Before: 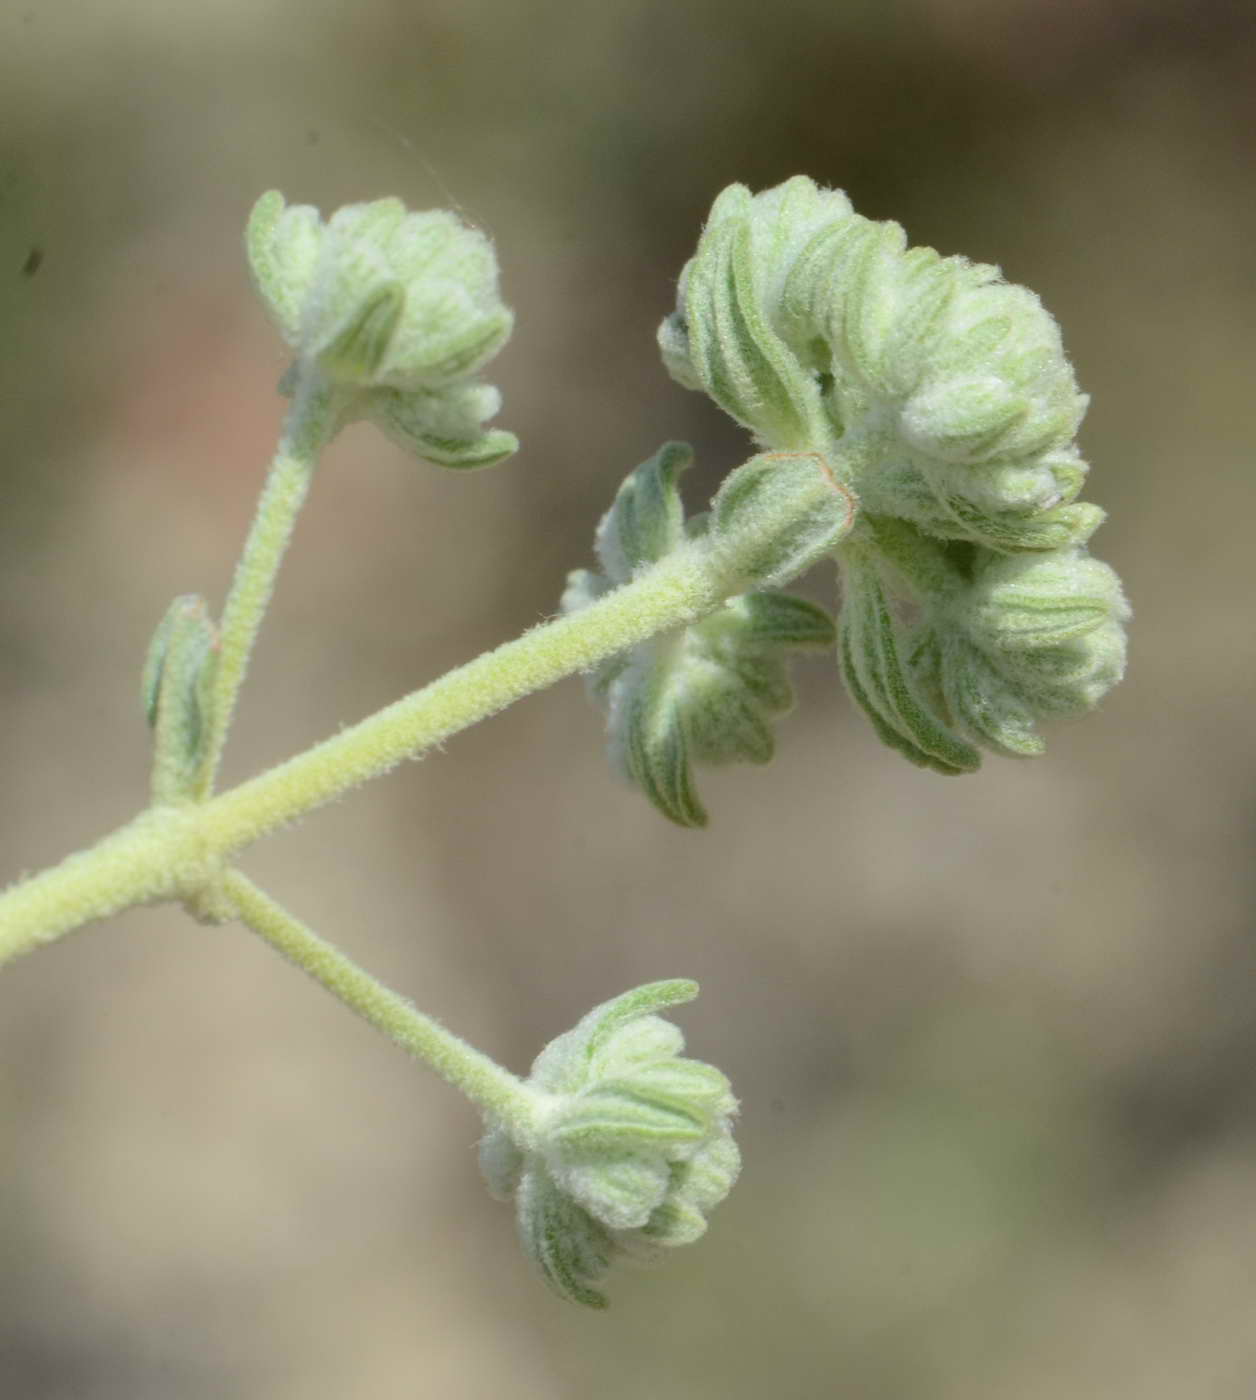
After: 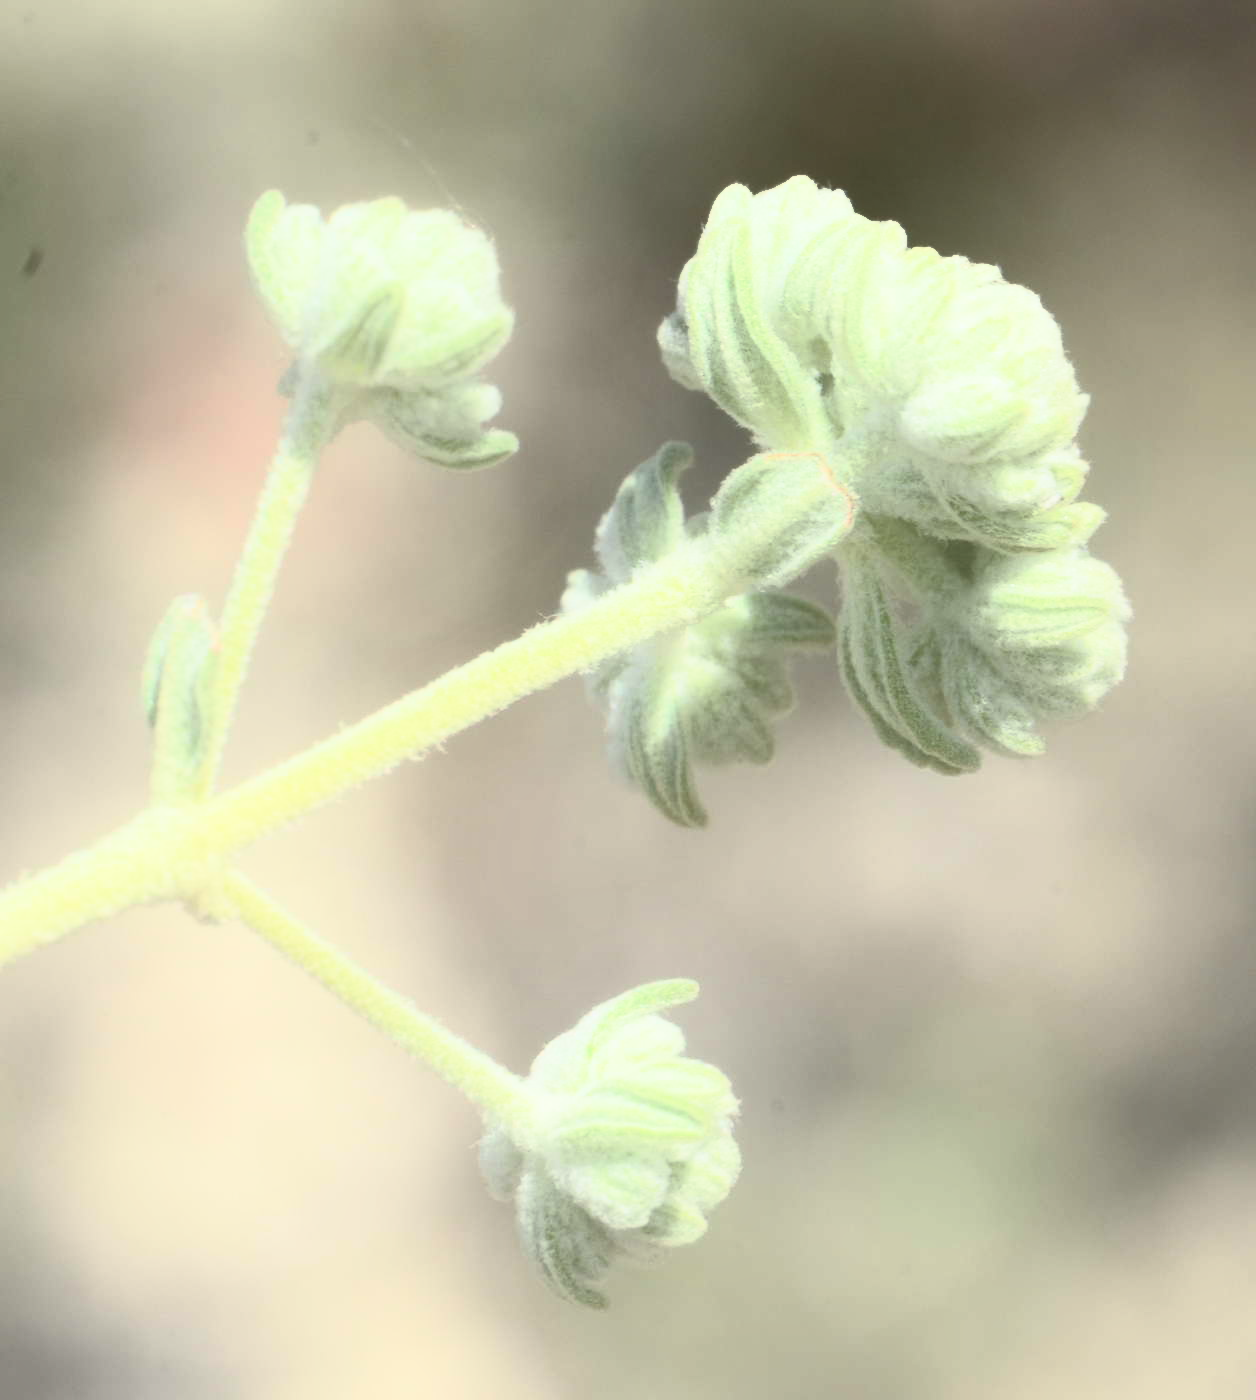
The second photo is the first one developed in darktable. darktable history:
base curve: curves: ch0 [(0, 0) (0.257, 0.25) (0.482, 0.586) (0.757, 0.871) (1, 1)], preserve colors none
contrast brightness saturation: contrast 0.435, brightness 0.556, saturation -0.186
contrast equalizer: octaves 7, y [[0.6 ×6], [0.55 ×6], [0 ×6], [0 ×6], [0 ×6]], mix -0.999
